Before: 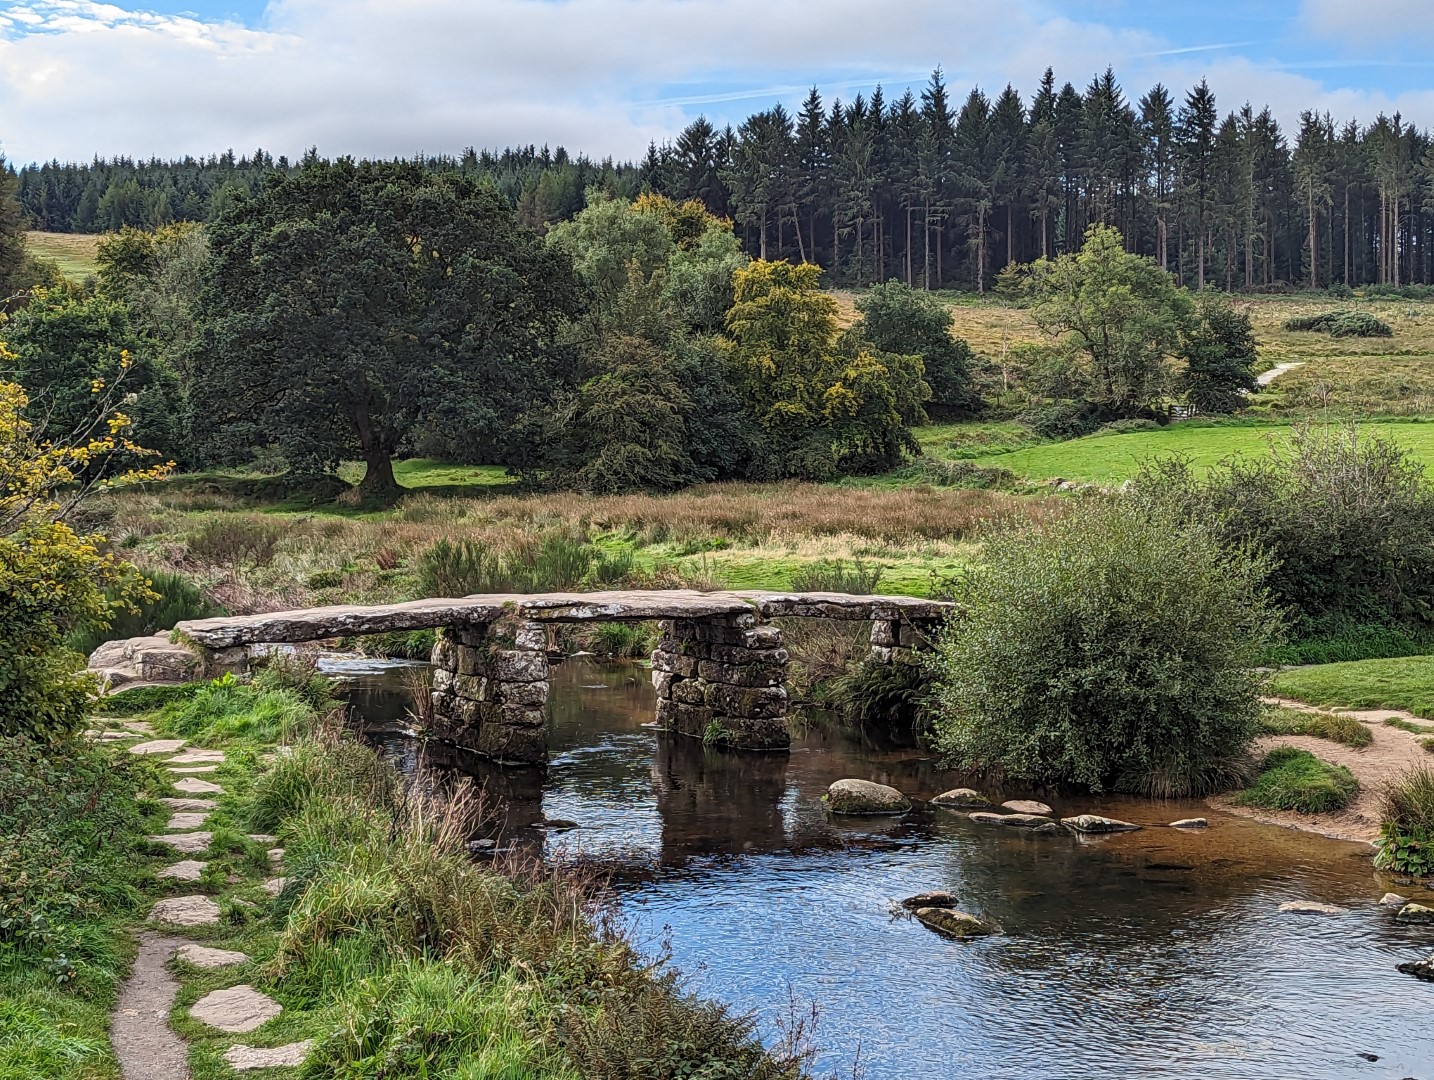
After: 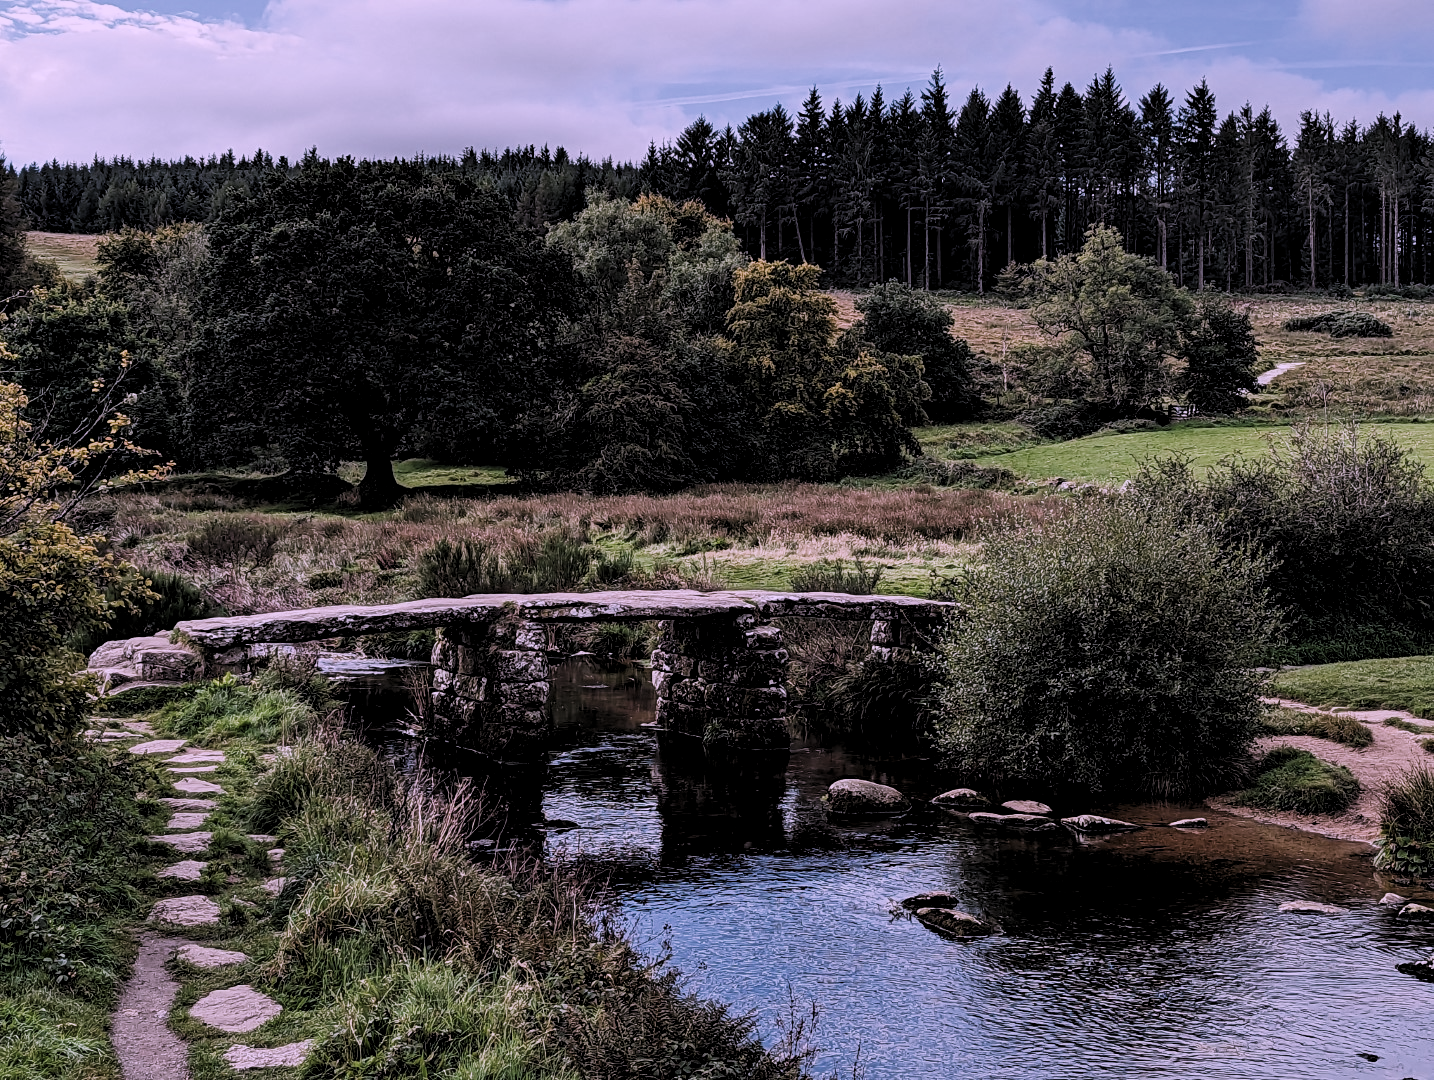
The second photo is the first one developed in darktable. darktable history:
filmic rgb: middle gray luminance 21.73%, black relative exposure -14 EV, white relative exposure 2.96 EV, threshold 6 EV, target black luminance 0%, hardness 8.81, latitude 59.69%, contrast 1.208, highlights saturation mix 5%, shadows ↔ highlights balance 41.6%, add noise in highlights 0, color science v3 (2019), use custom middle-gray values true, iterations of high-quality reconstruction 0, contrast in highlights soft, enable highlight reconstruction true
color balance: contrast fulcrum 17.78%
color correction: highlights a* 15.46, highlights b* -20.56
levels: levels [0.116, 0.574, 1]
